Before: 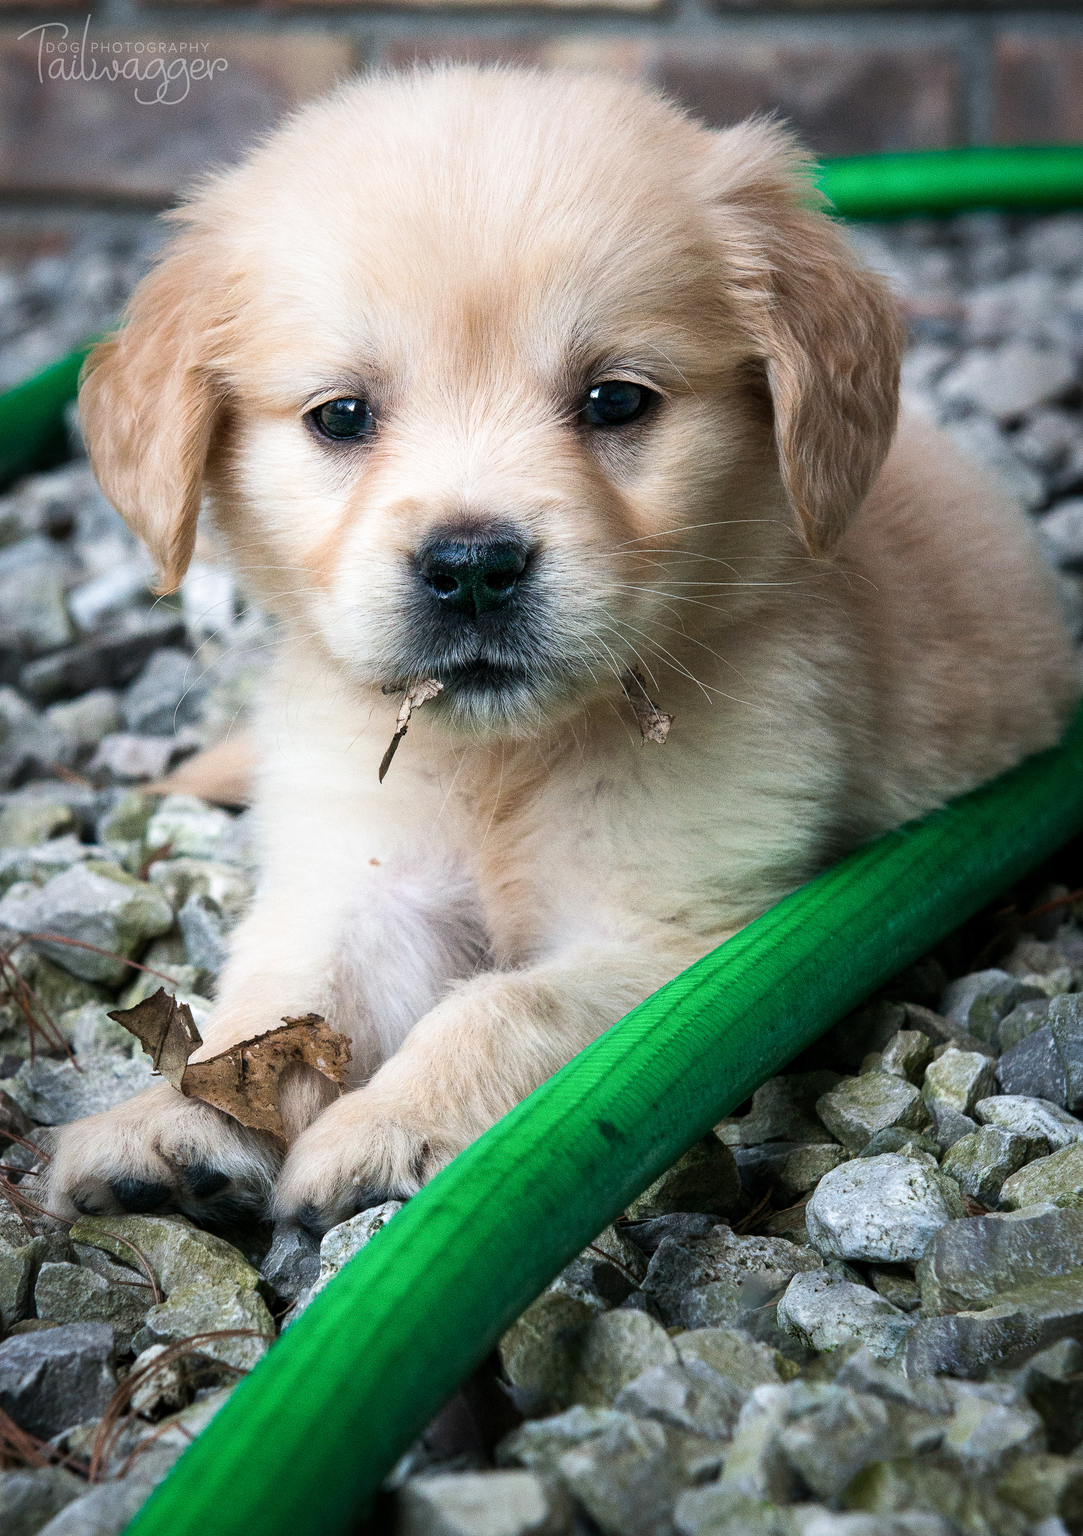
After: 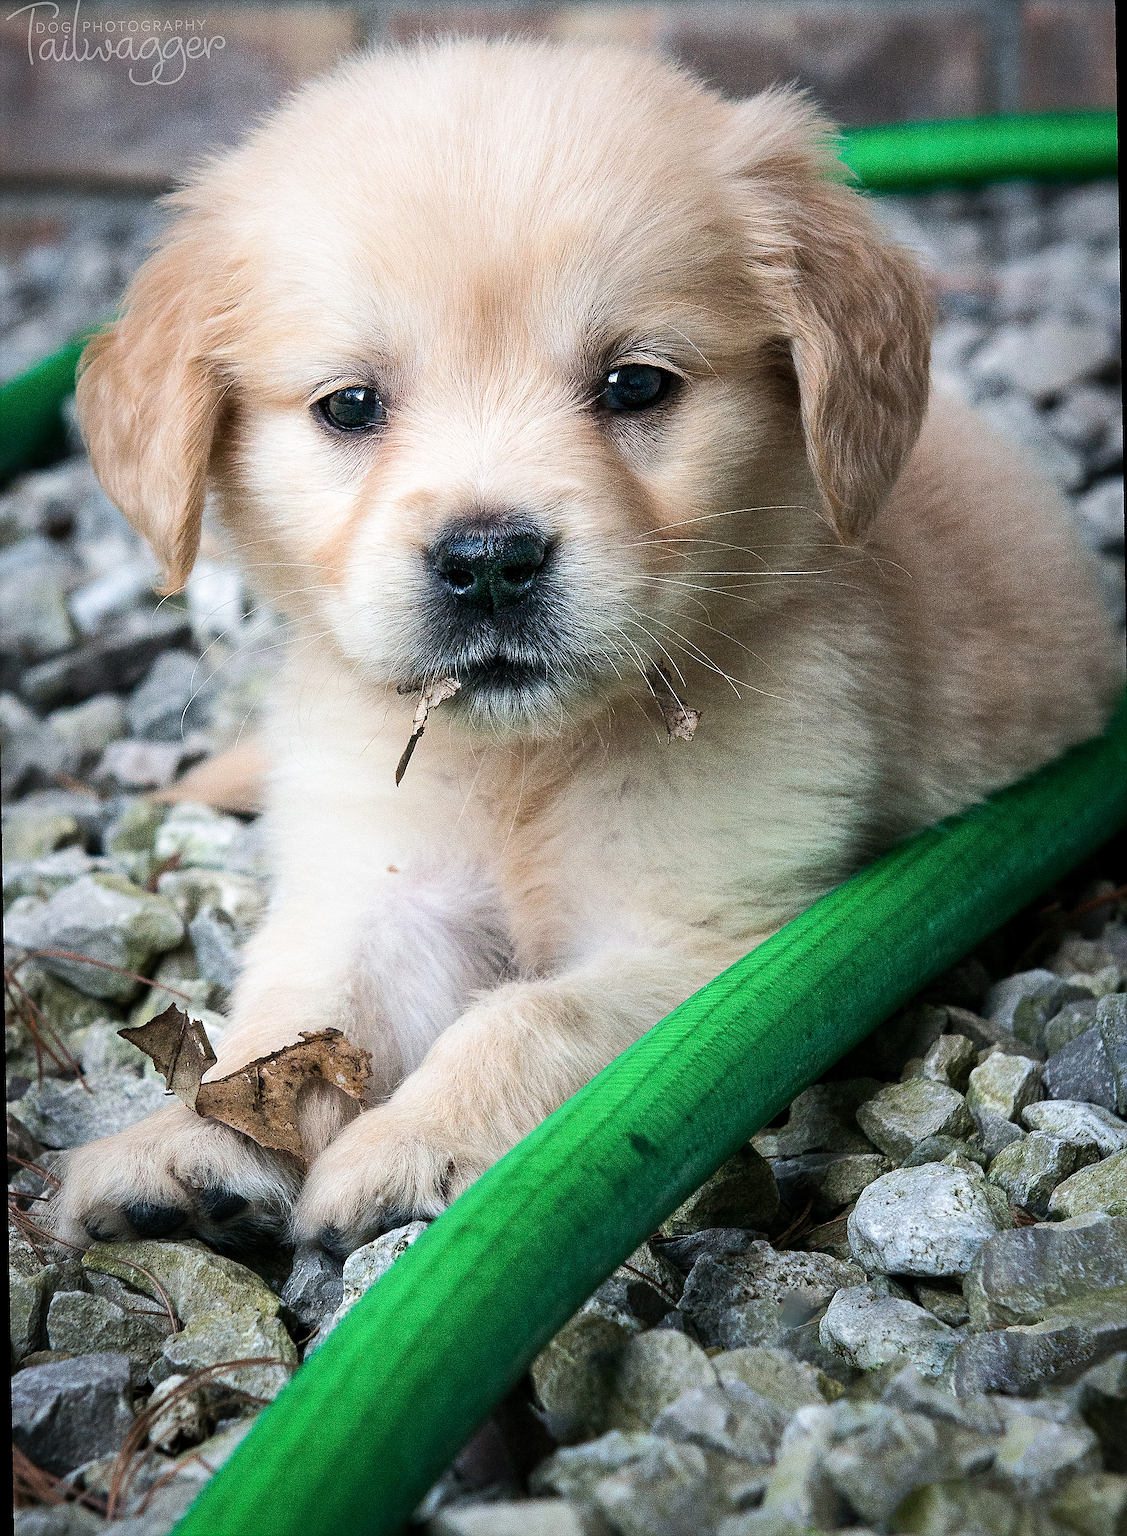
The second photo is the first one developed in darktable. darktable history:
sharpen: radius 1.4, amount 1.25, threshold 0.7
base curve: exposure shift 0, preserve colors none
rotate and perspective: rotation -1°, crop left 0.011, crop right 0.989, crop top 0.025, crop bottom 0.975
